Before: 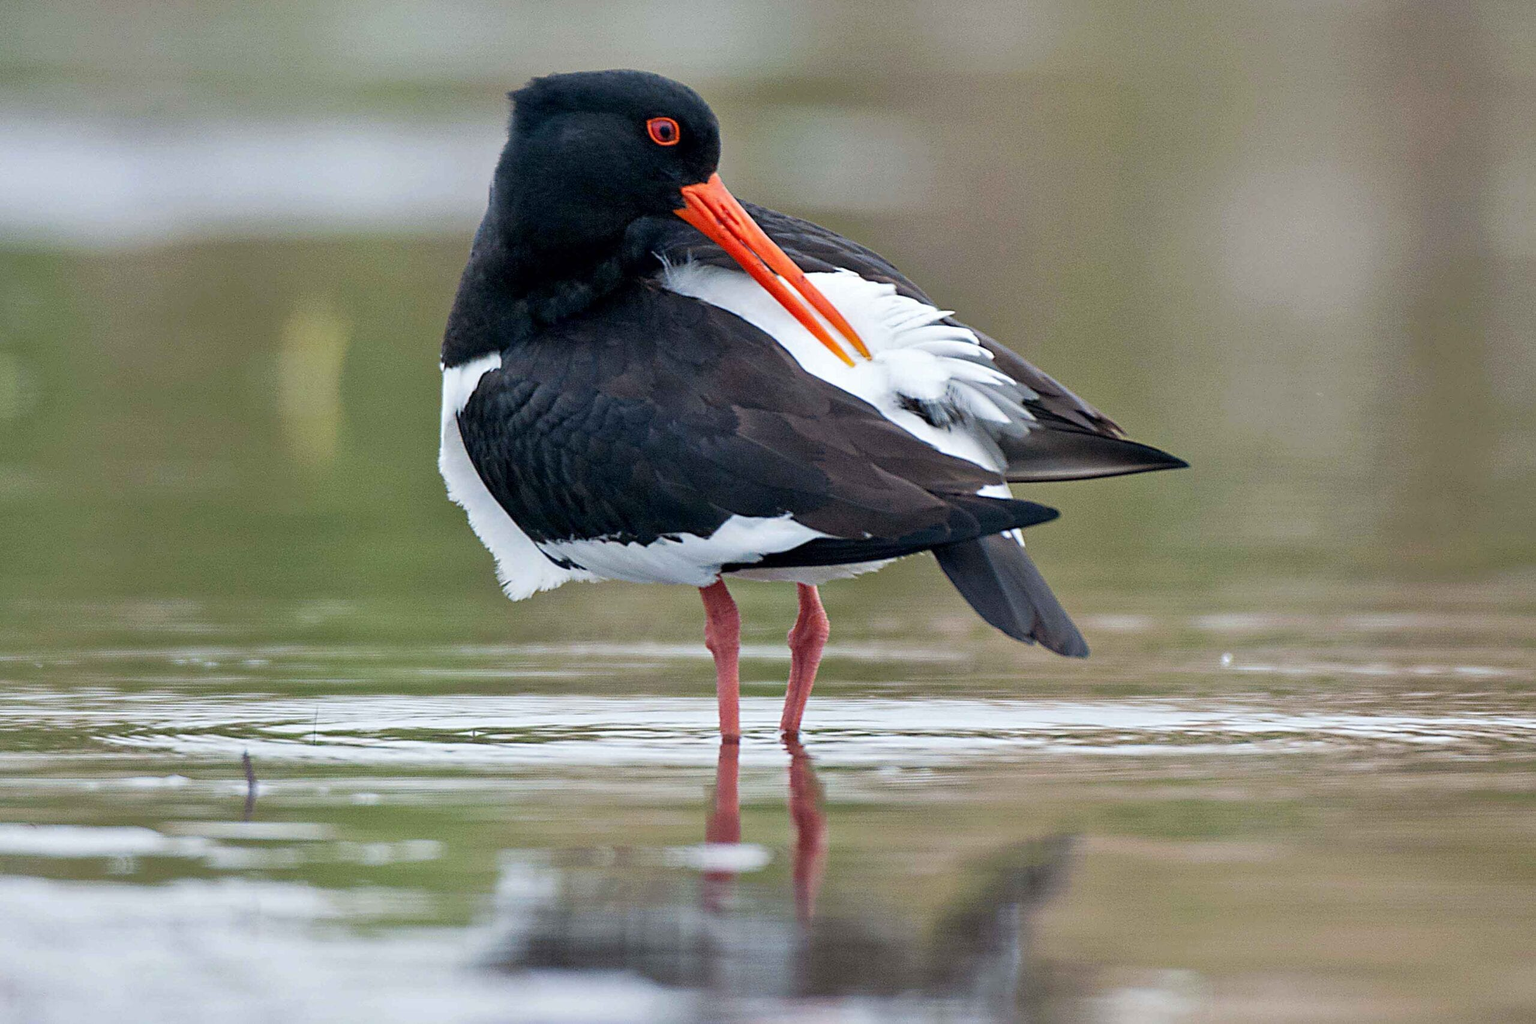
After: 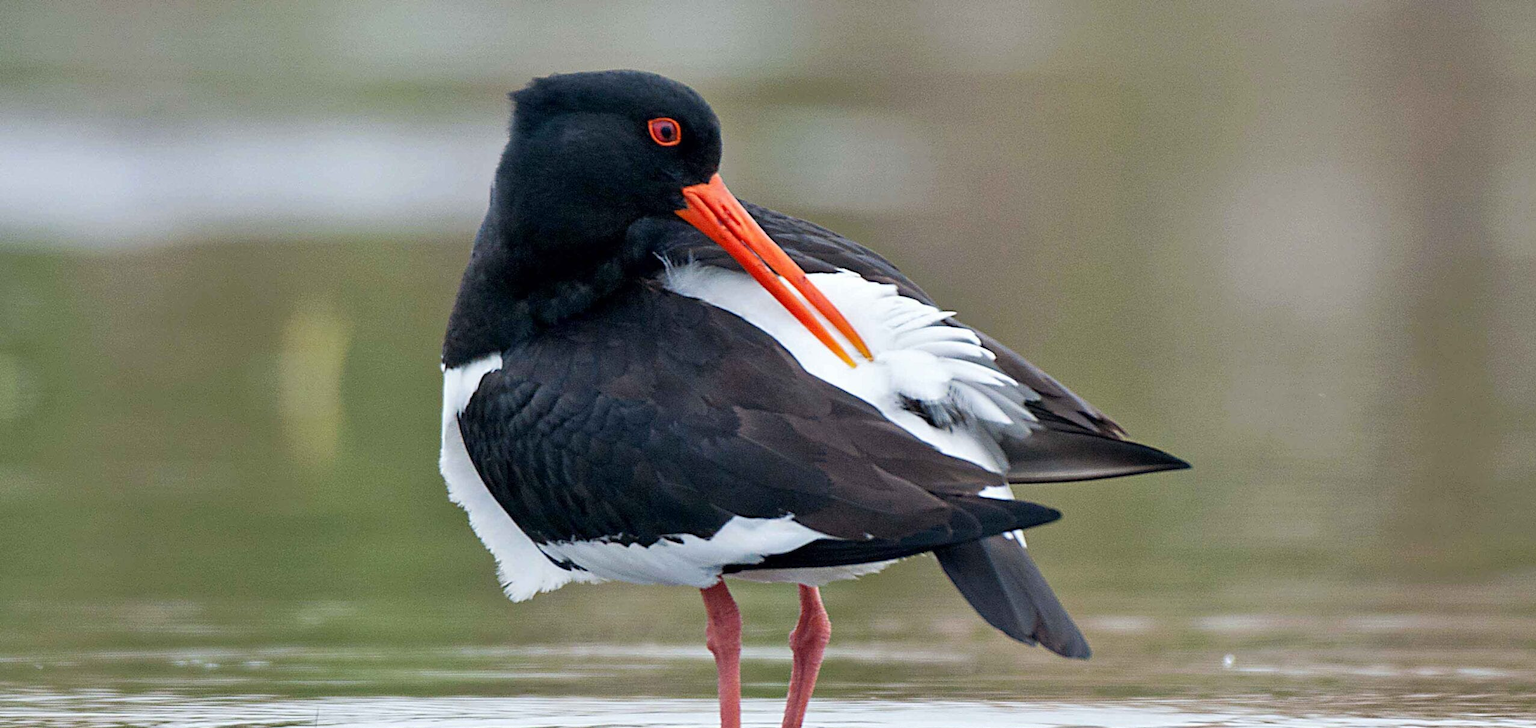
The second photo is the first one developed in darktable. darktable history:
crop: right 0.001%, bottom 28.958%
